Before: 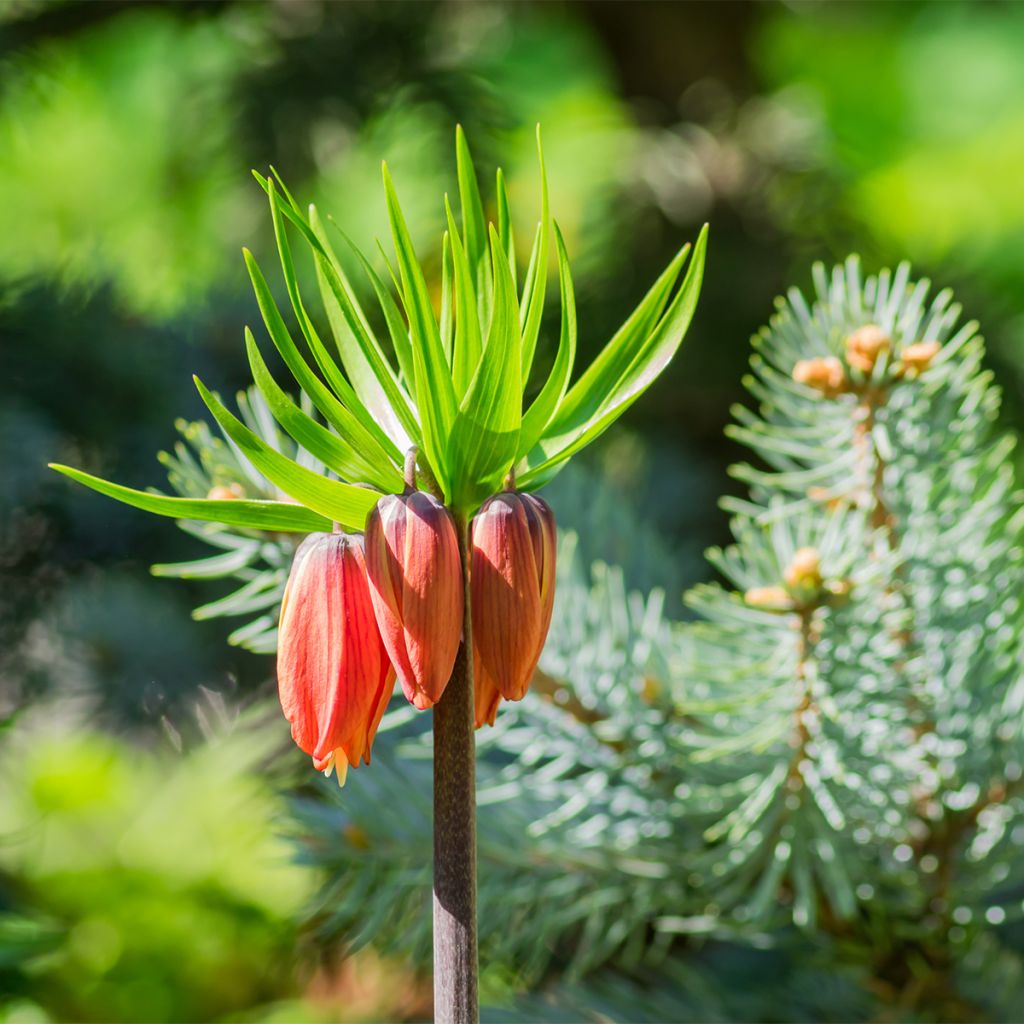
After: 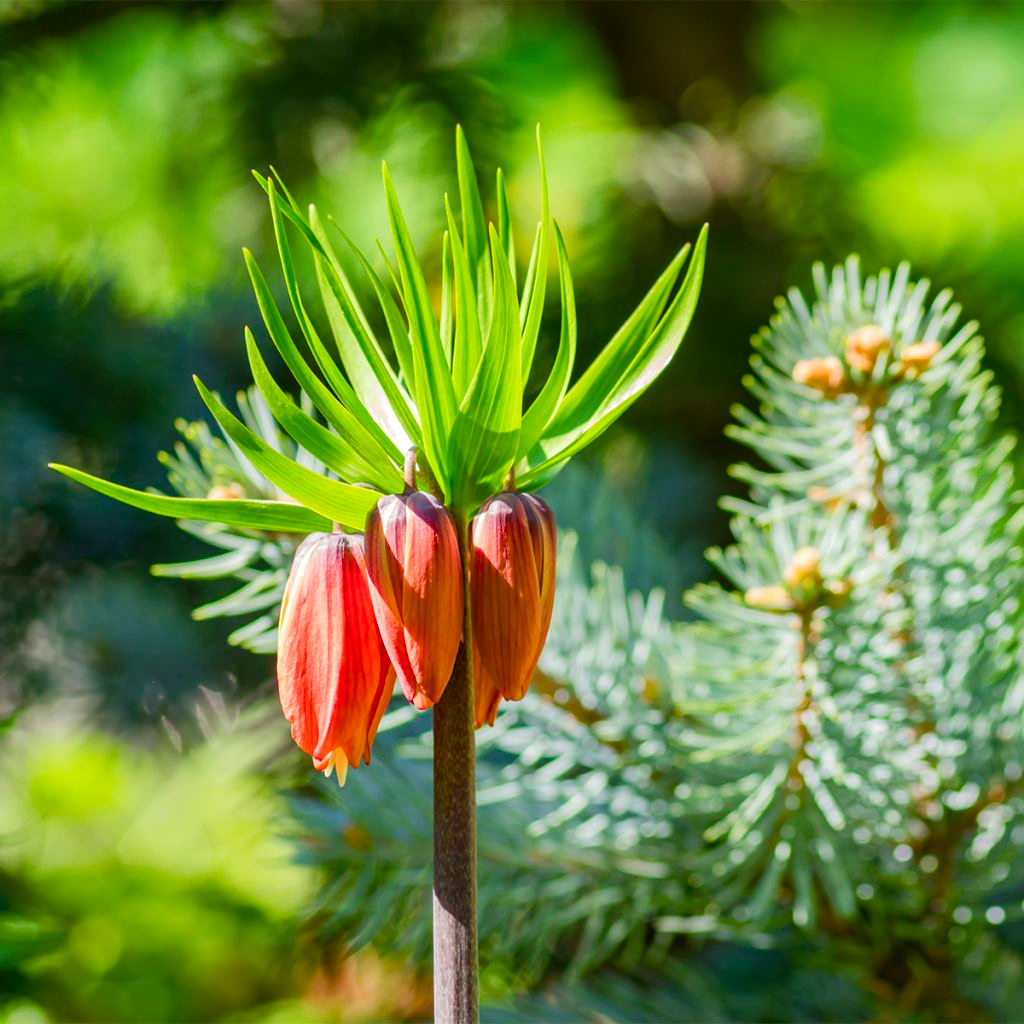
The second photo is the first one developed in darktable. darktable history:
color balance rgb: perceptual saturation grading › global saturation 20%, perceptual saturation grading › highlights -25.203%, perceptual saturation grading › shadows 24.963%, perceptual brilliance grading › global brilliance 3.817%, global vibrance 20%
